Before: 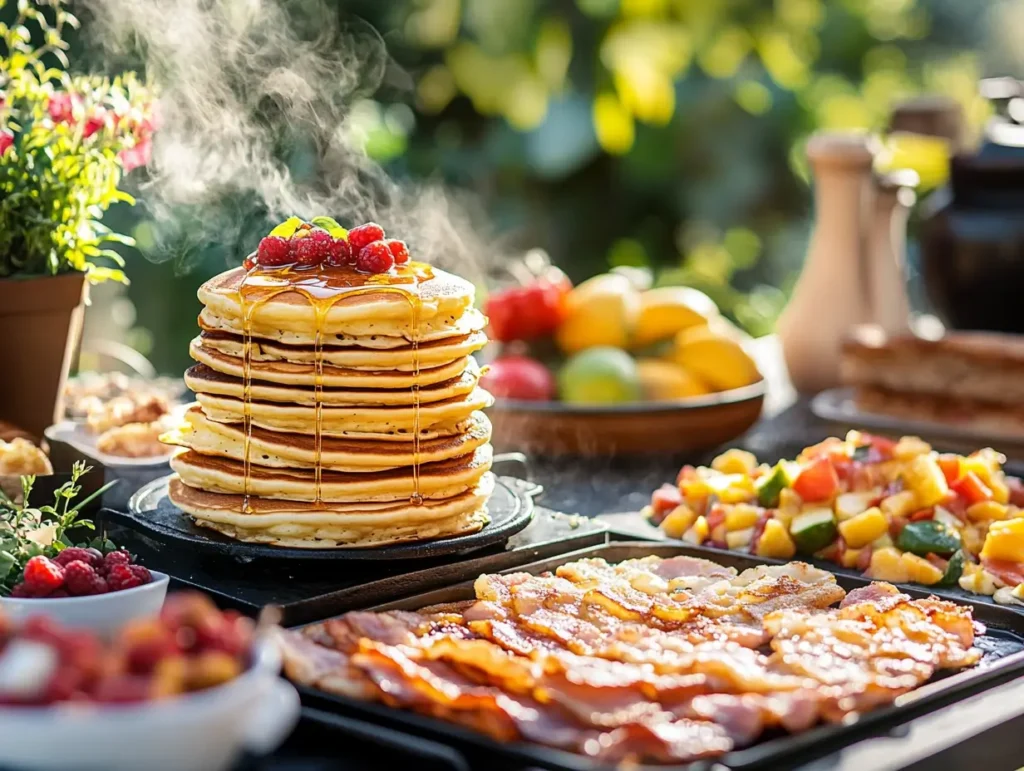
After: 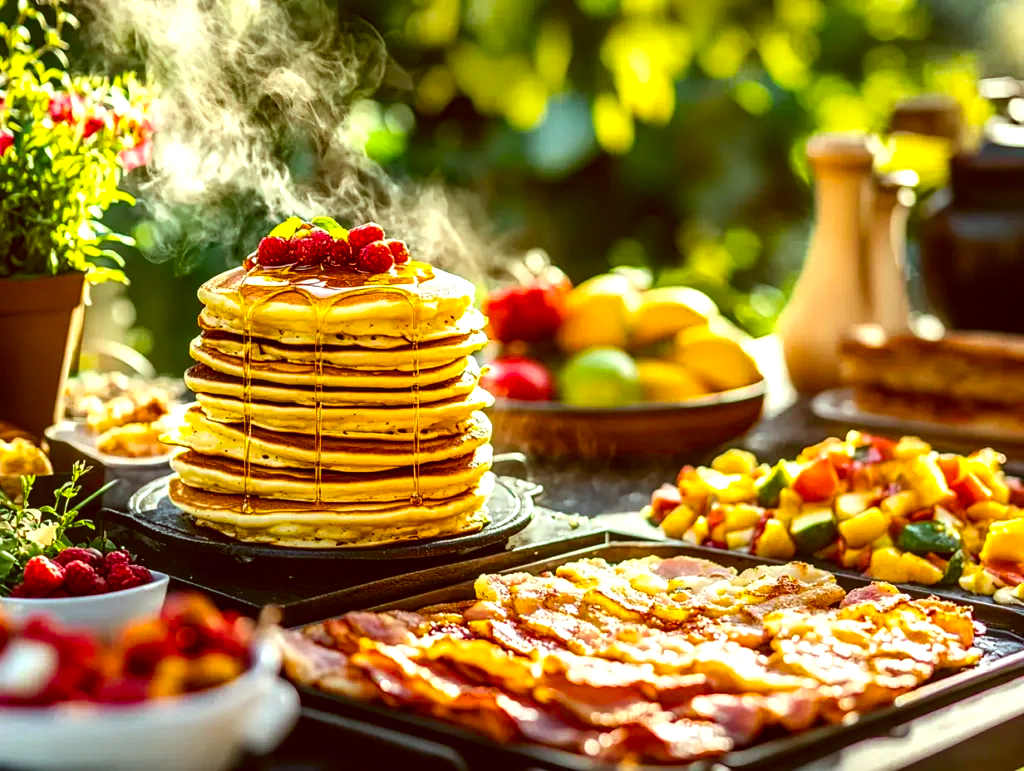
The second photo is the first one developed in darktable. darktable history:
color balance rgb: linear chroma grading › global chroma 9%, perceptual saturation grading › global saturation 36%, perceptual saturation grading › shadows 35%, perceptual brilliance grading › global brilliance 15%, perceptual brilliance grading › shadows -35%, global vibrance 15%
color correction: highlights a* -5.3, highlights b* 9.8, shadows a* 9.8, shadows b* 24.26
local contrast: on, module defaults
